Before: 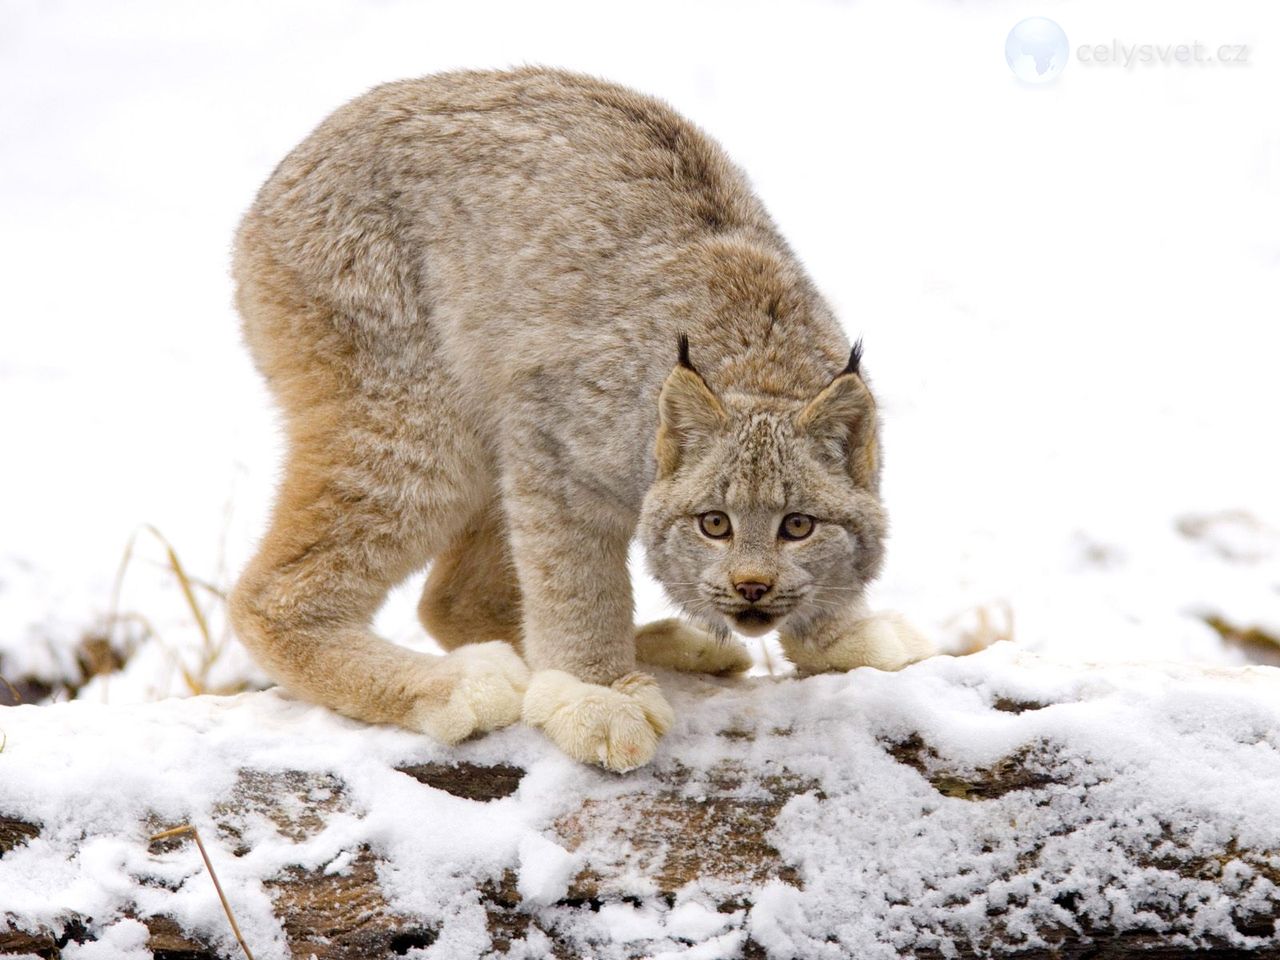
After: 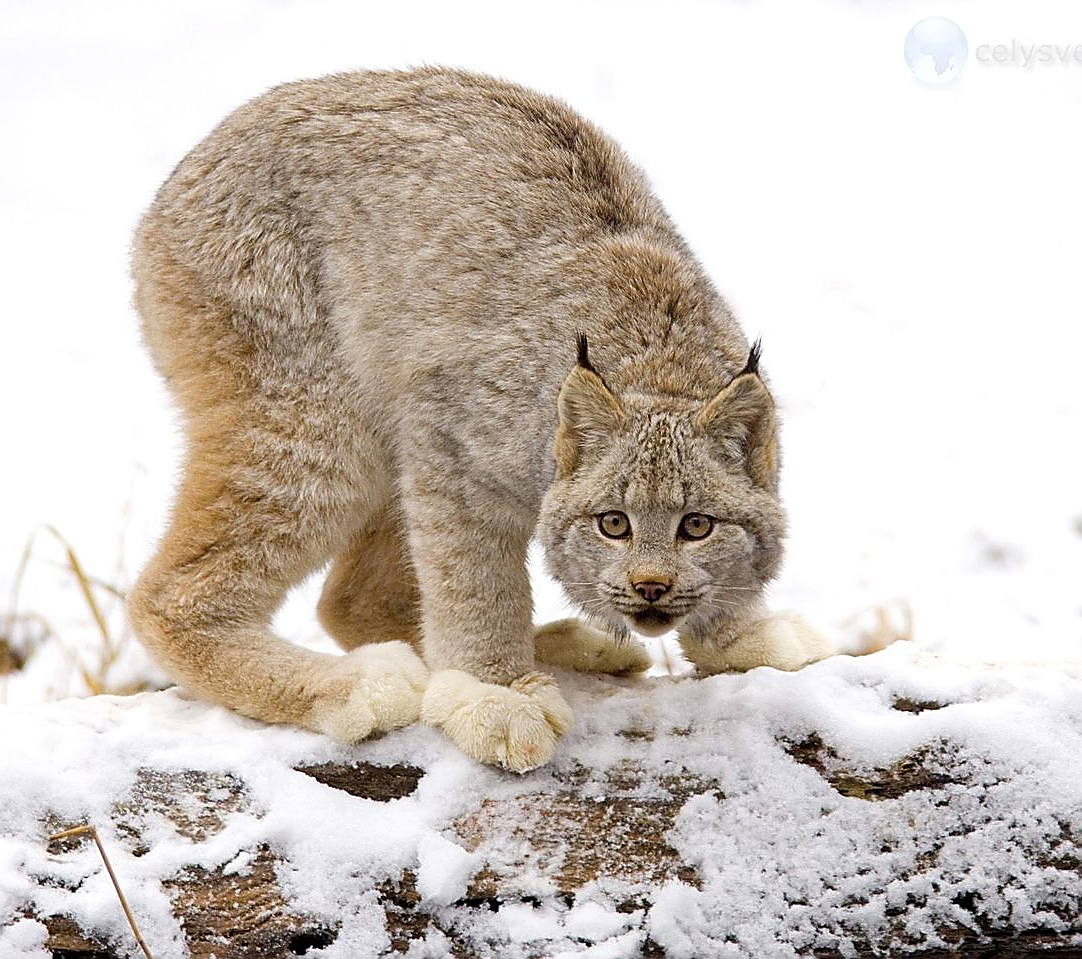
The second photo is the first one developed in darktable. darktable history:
crop: left 7.962%, right 7.499%
sharpen: radius 1.393, amount 1.247, threshold 0.759
